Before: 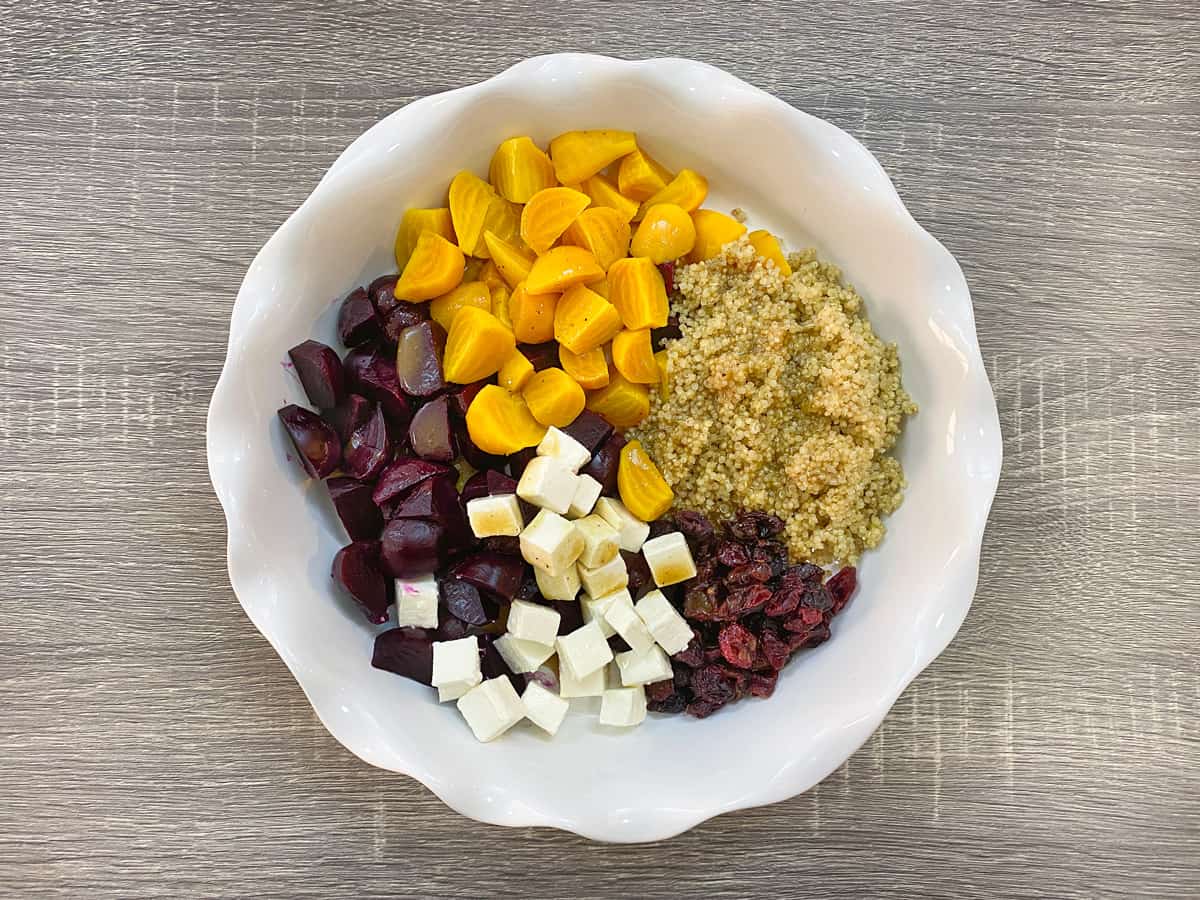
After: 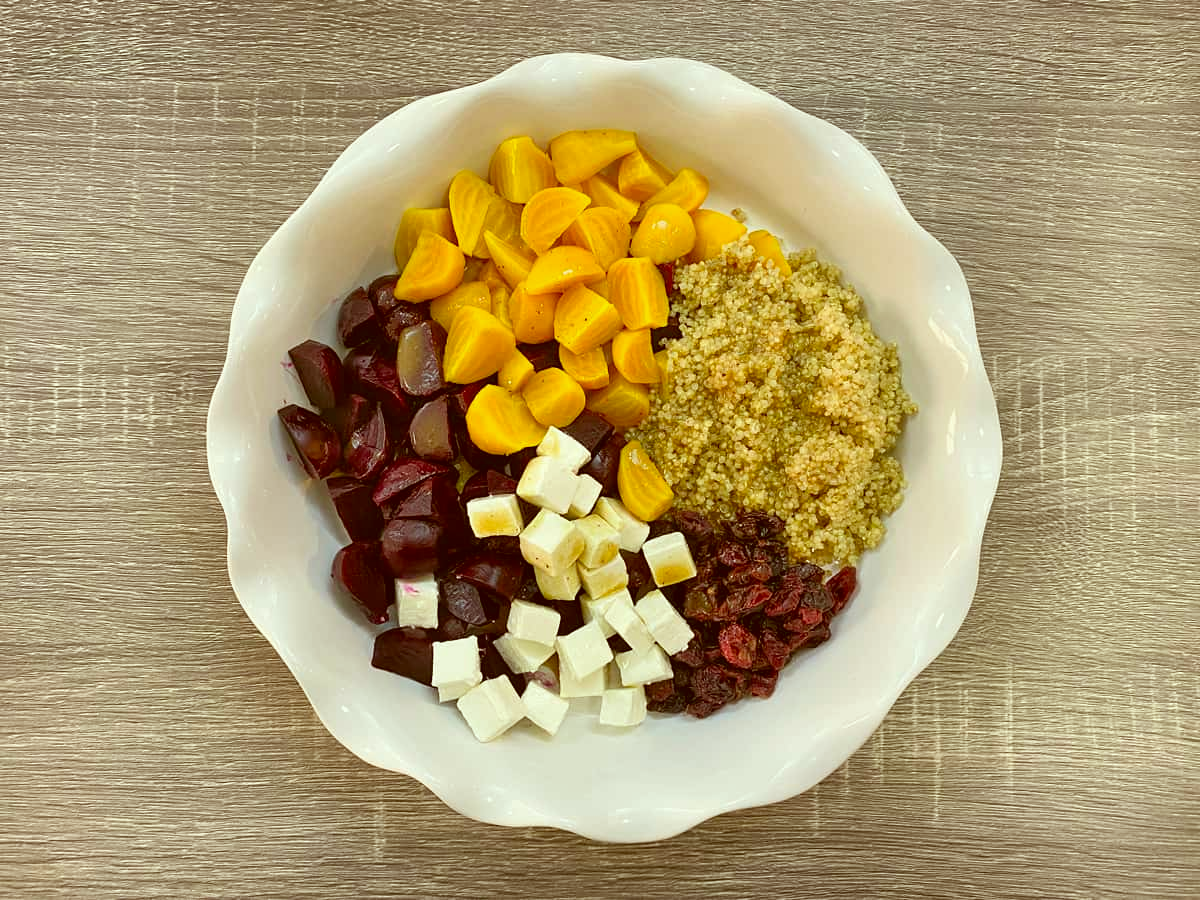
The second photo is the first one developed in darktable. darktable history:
color correction: highlights a* -6.11, highlights b* 9.42, shadows a* 10.28, shadows b* 24.08
